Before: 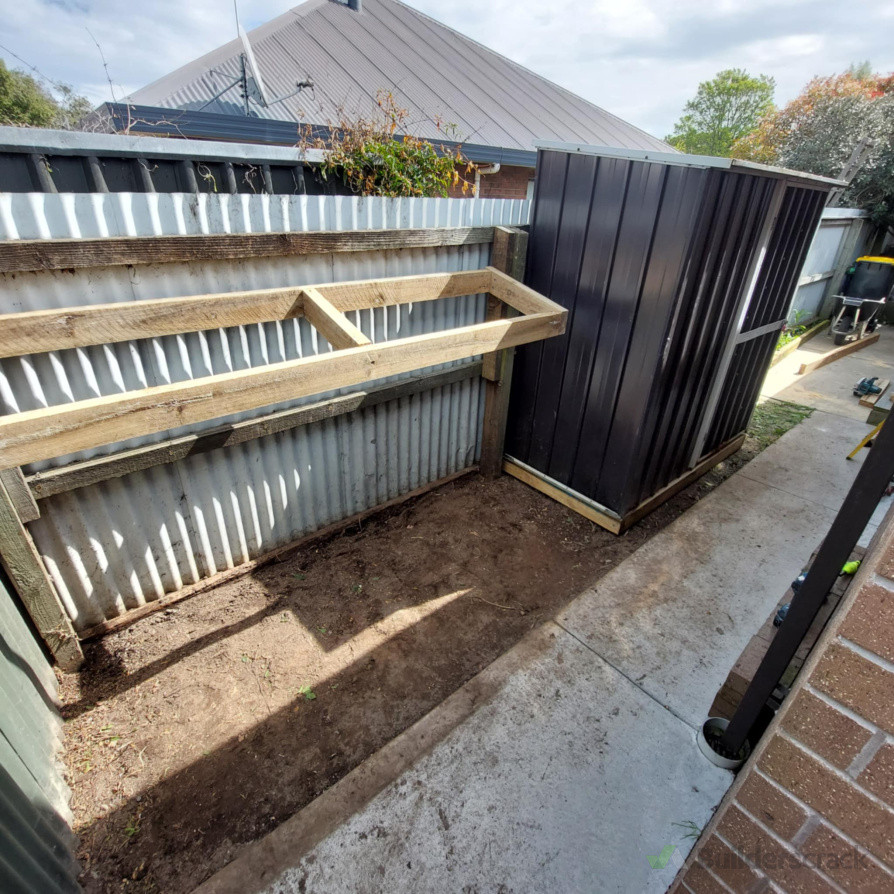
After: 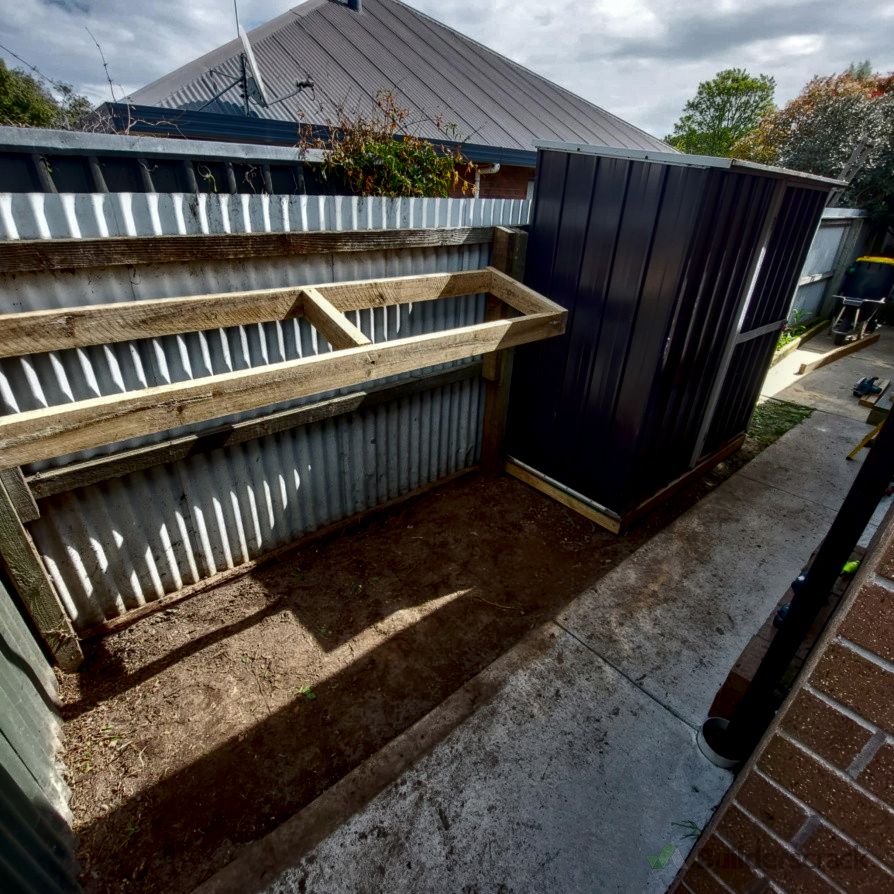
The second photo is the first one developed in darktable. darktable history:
contrast brightness saturation: brightness -0.52
local contrast: on, module defaults
